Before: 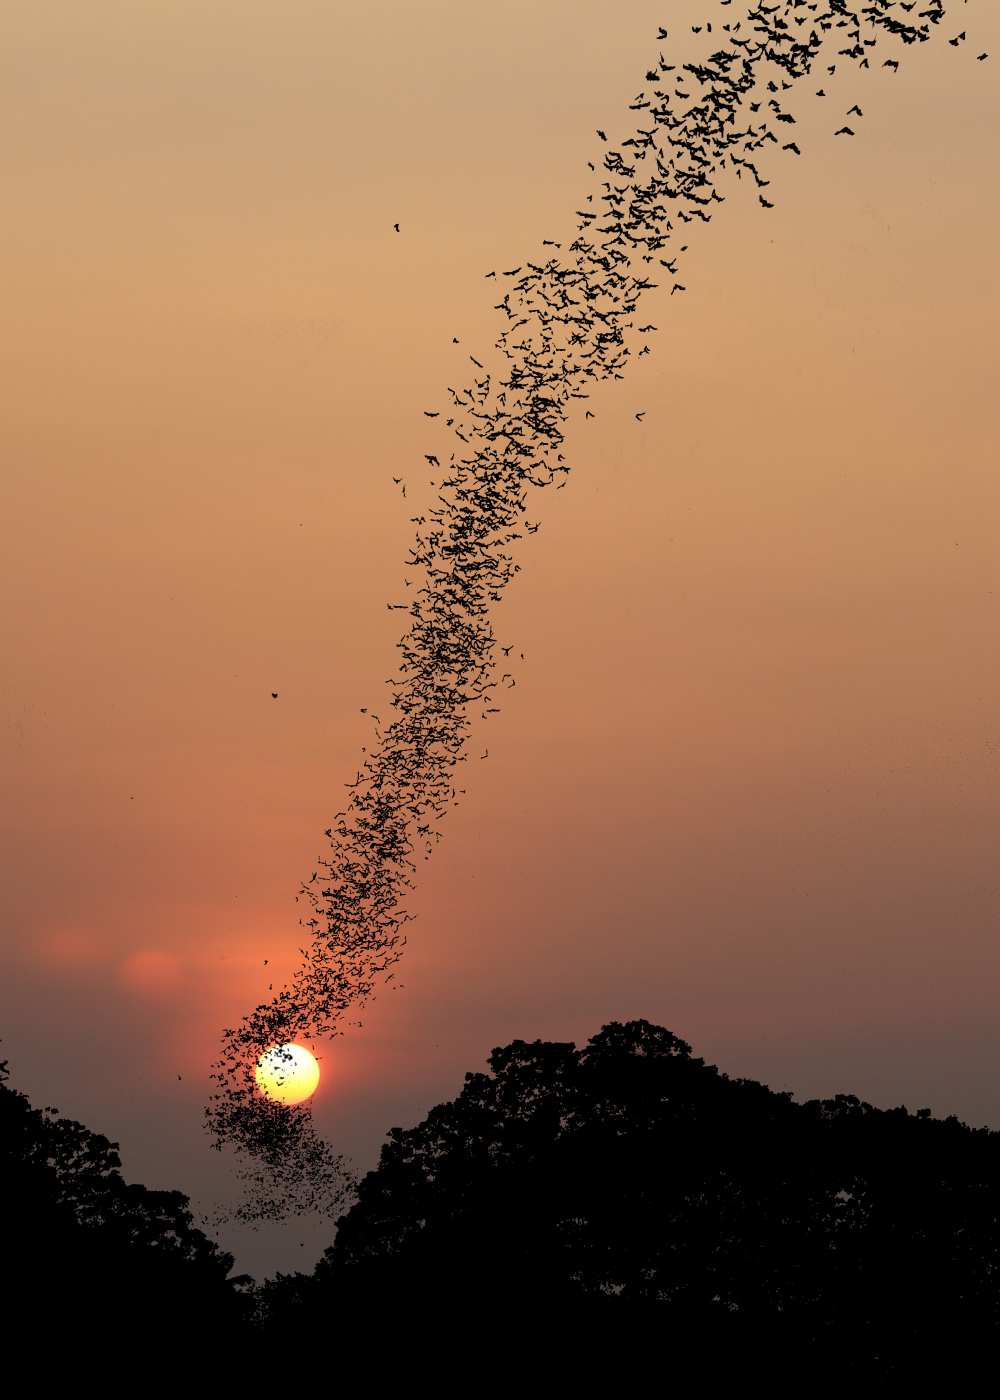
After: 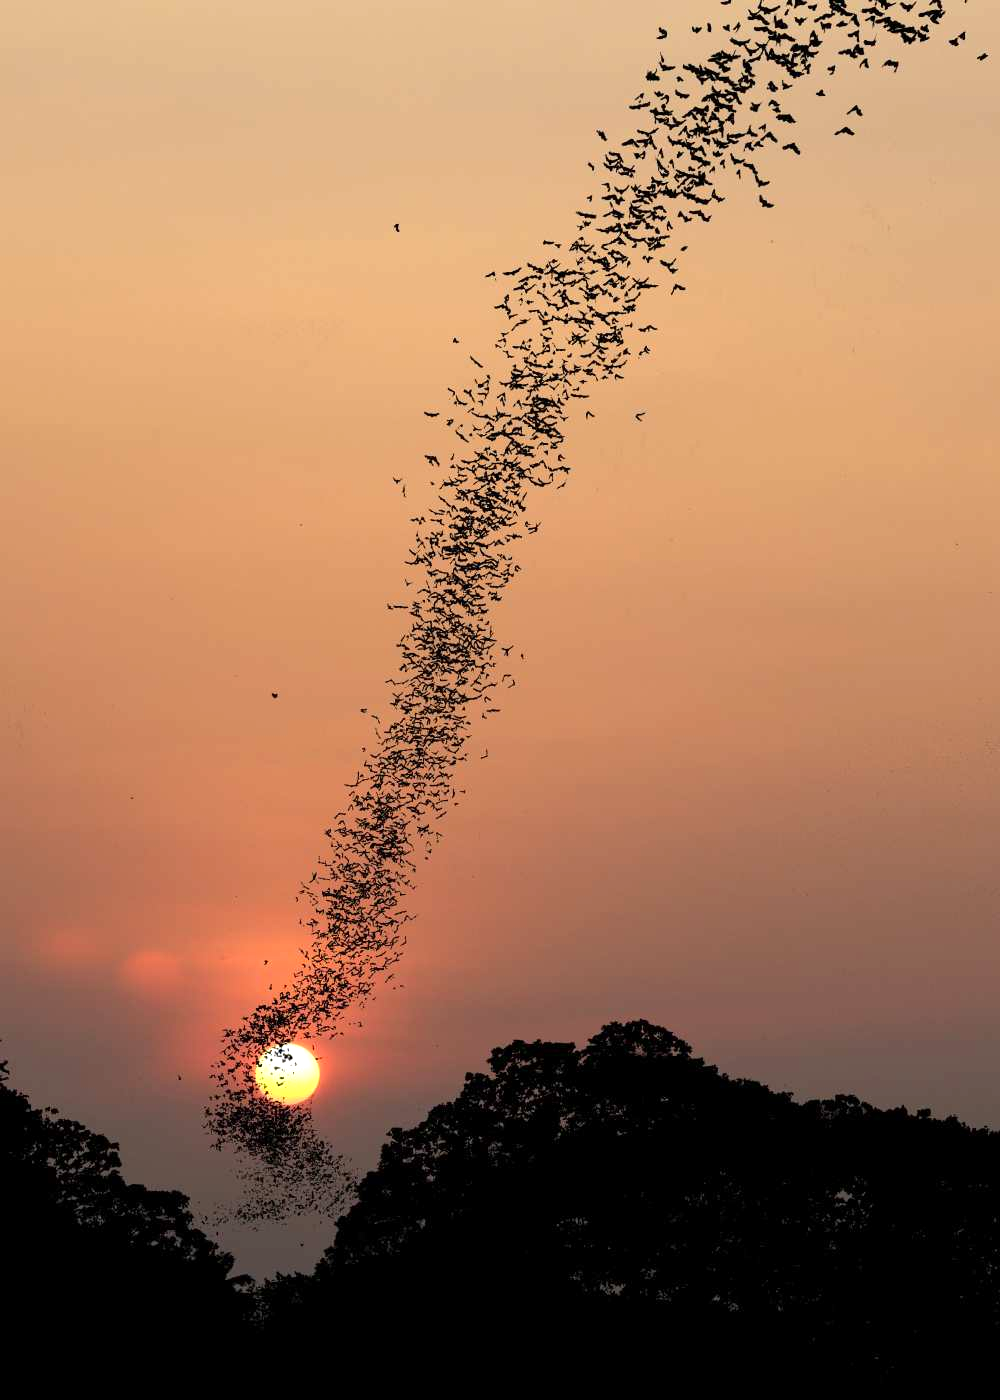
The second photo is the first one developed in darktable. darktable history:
exposure: exposure 0.376 EV, compensate exposure bias true, compensate highlight preservation false
